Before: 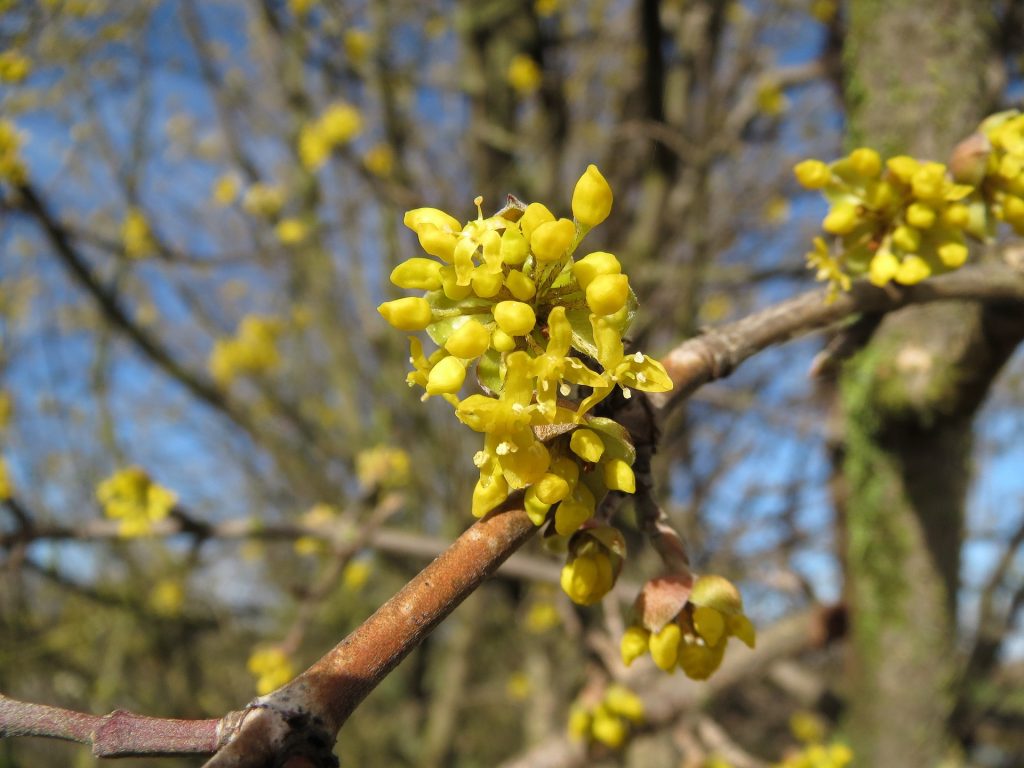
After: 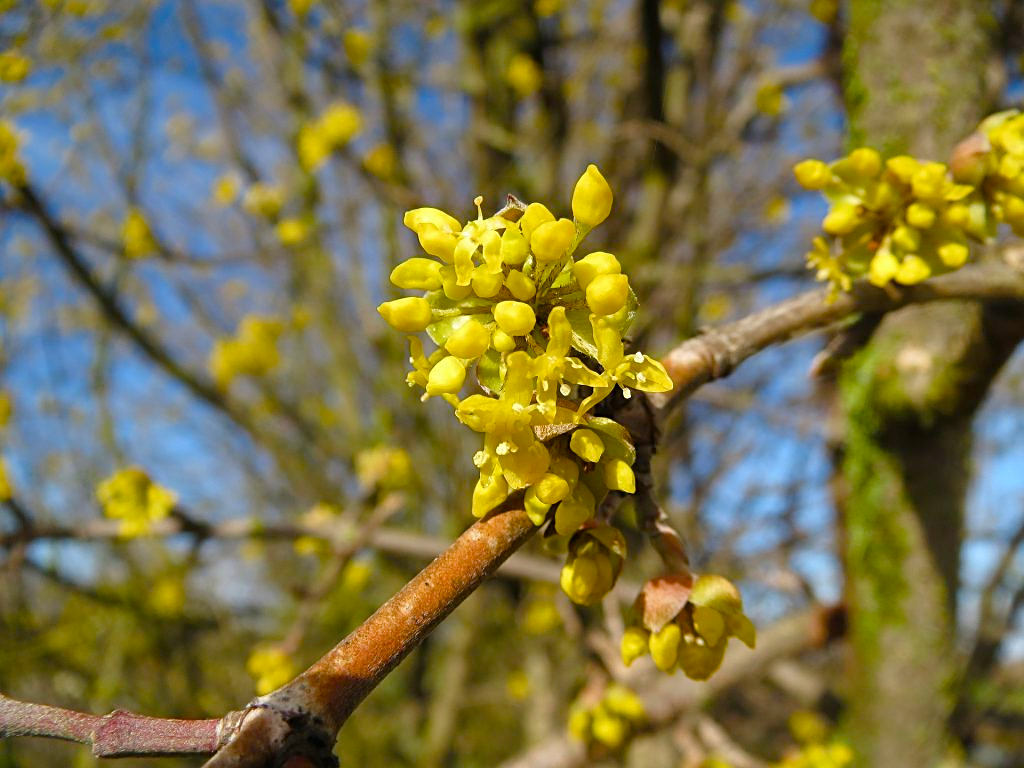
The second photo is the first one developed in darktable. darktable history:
color balance rgb: perceptual saturation grading › global saturation 35%, perceptual saturation grading › highlights -30%, perceptual saturation grading › shadows 35%, perceptual brilliance grading › global brilliance 3%, perceptual brilliance grading › highlights -3%, perceptual brilliance grading › shadows 3%
sharpen: on, module defaults
